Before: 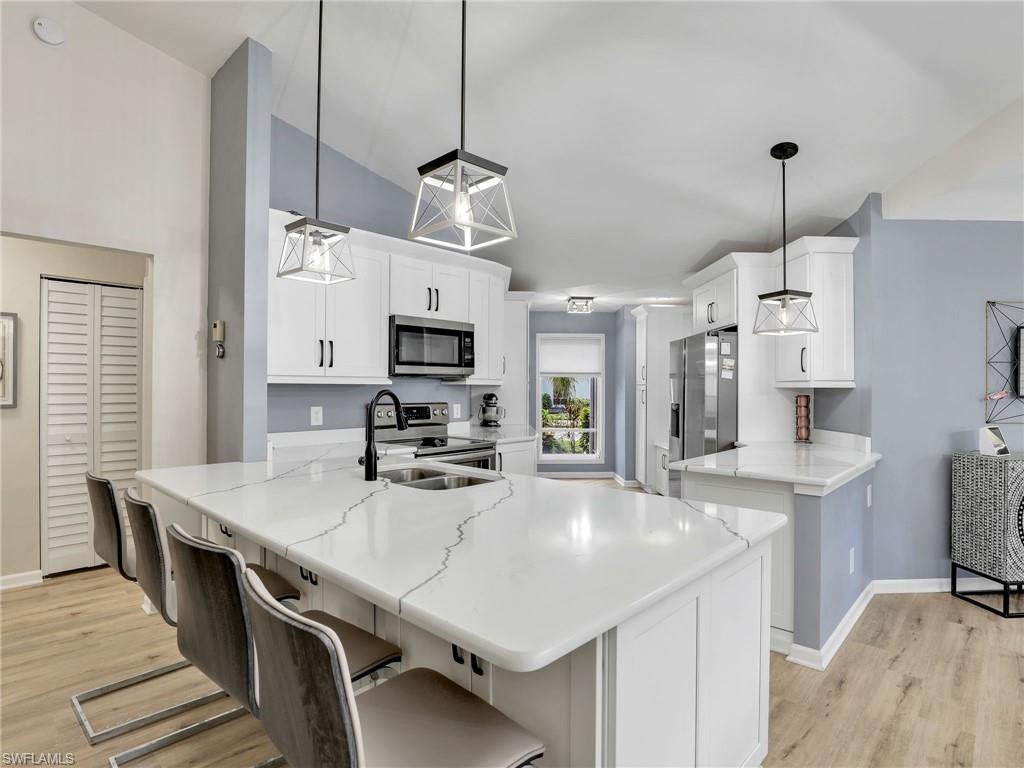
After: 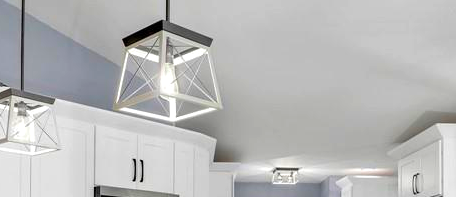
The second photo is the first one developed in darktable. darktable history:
crop: left 28.881%, top 16.816%, right 26.584%, bottom 57.509%
color balance rgb: perceptual saturation grading › global saturation 36.101%, global vibrance 26.075%, contrast 6.787%
